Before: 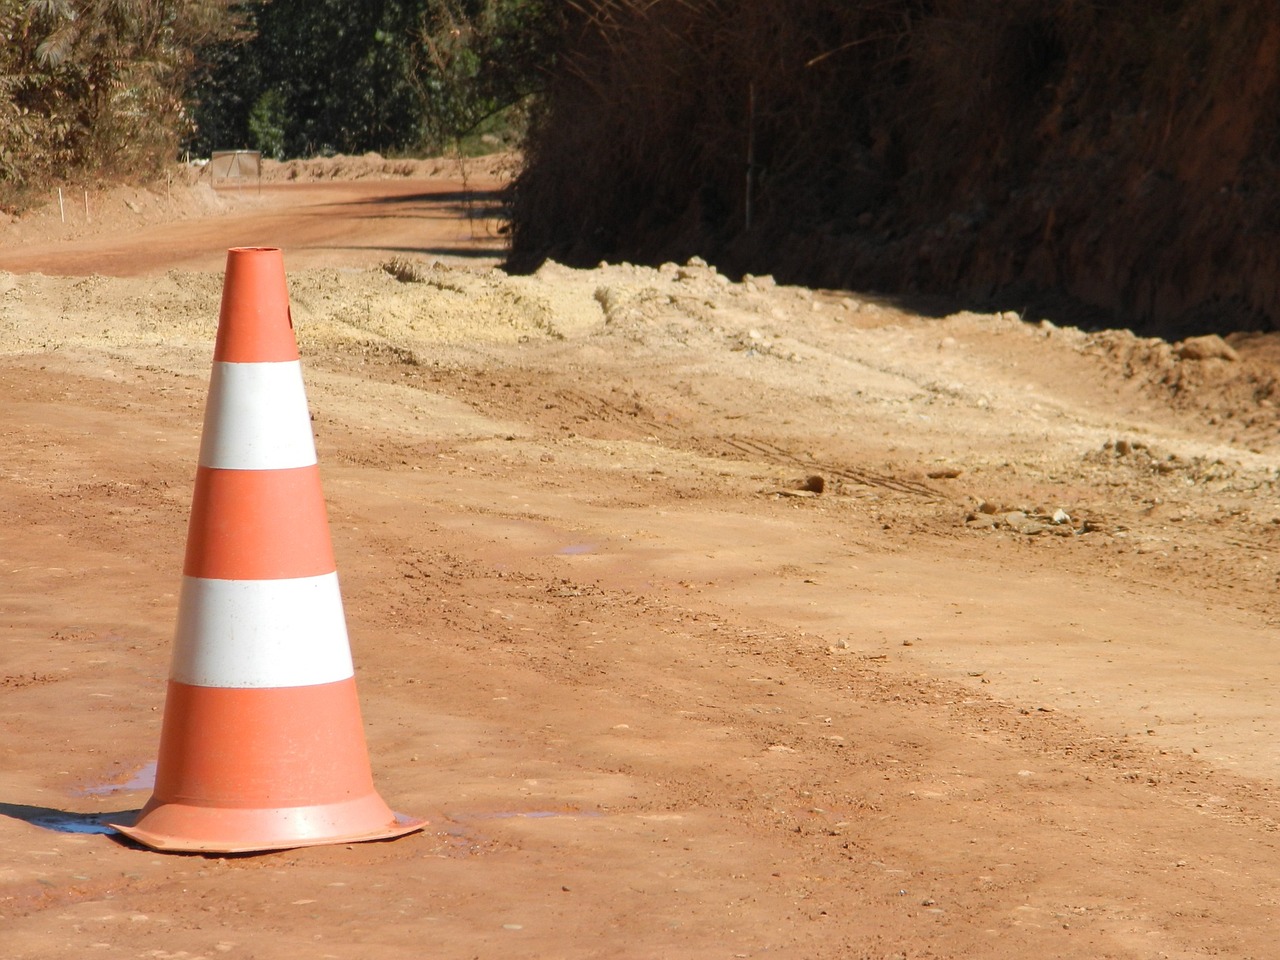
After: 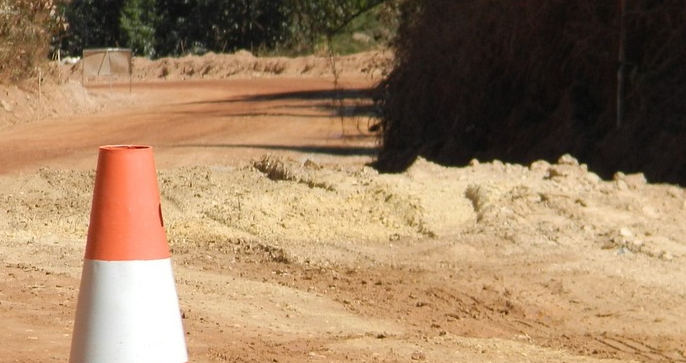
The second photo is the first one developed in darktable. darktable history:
exposure: compensate highlight preservation false
crop: left 10.121%, top 10.631%, right 36.218%, bottom 51.526%
